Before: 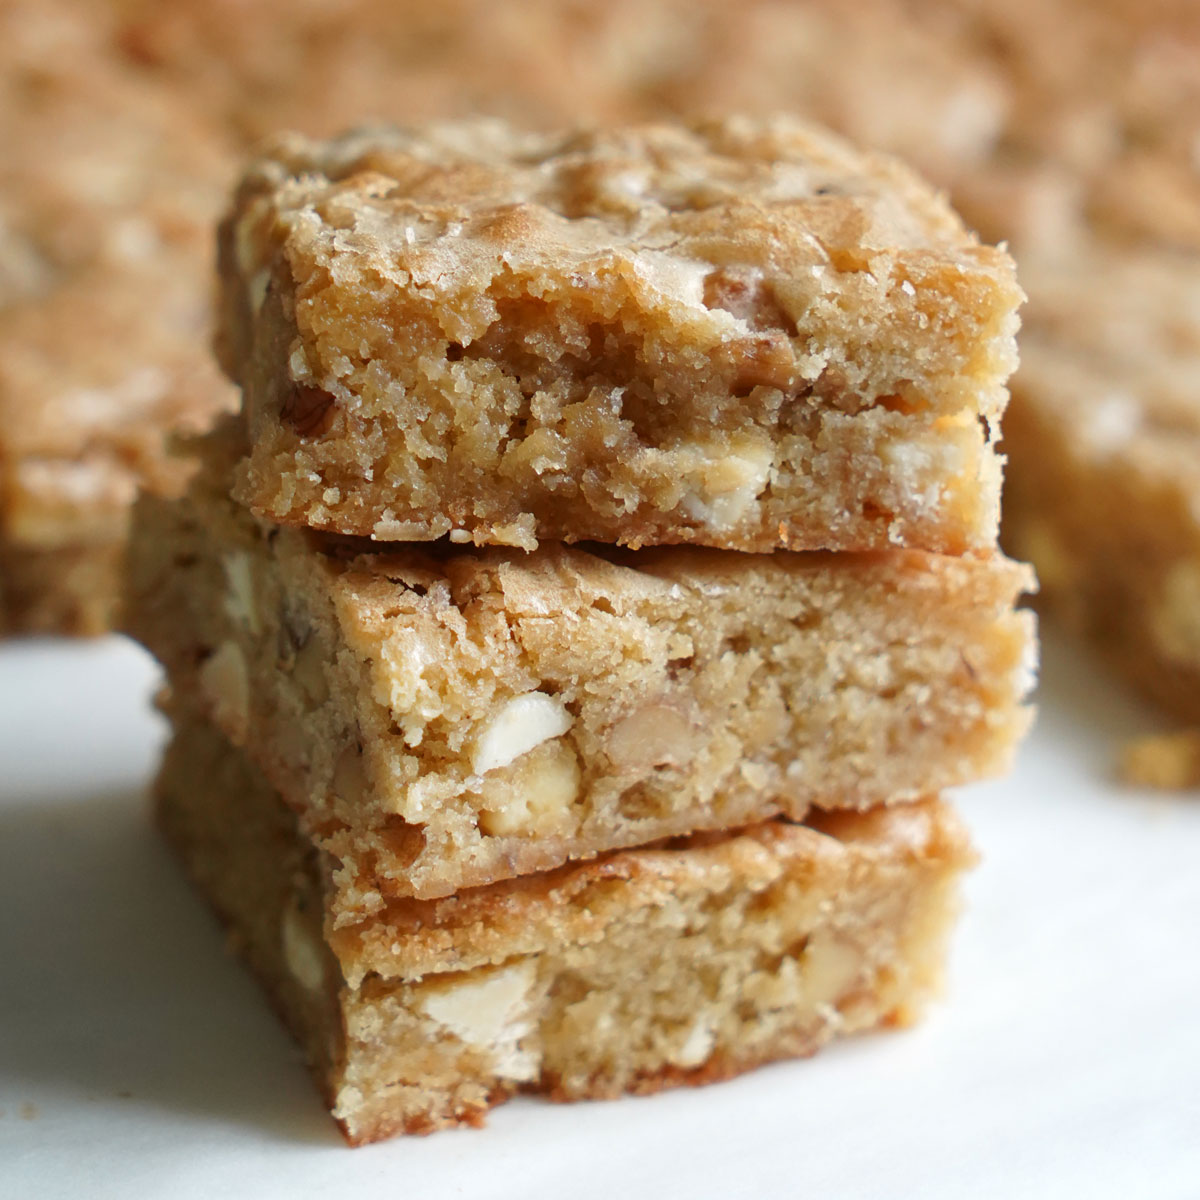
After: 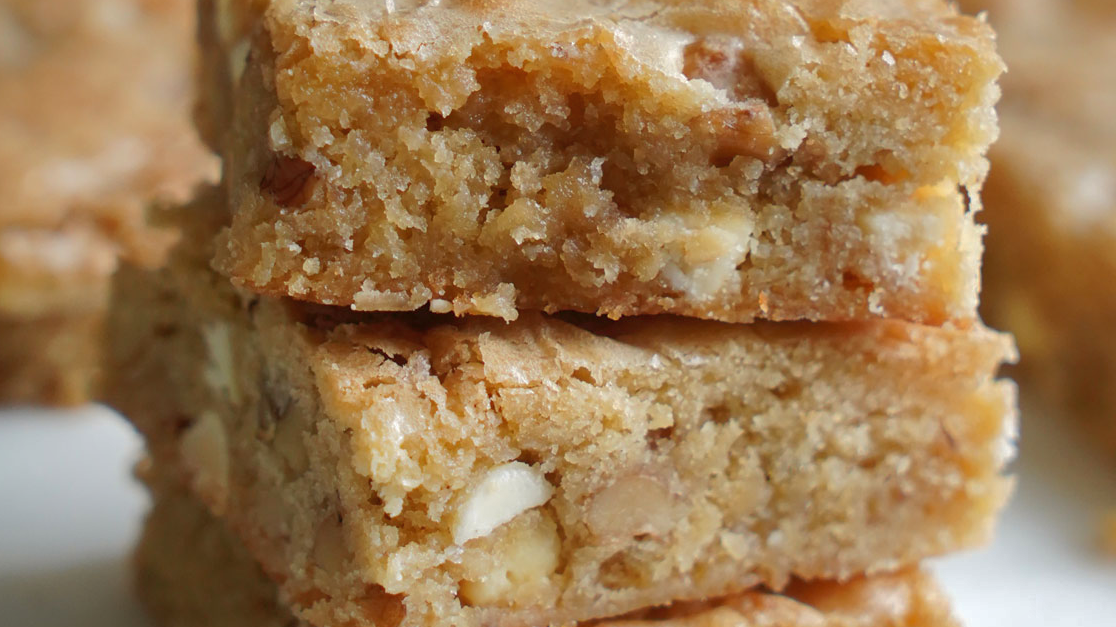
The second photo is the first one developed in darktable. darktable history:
crop: left 1.744%, top 19.225%, right 5.069%, bottom 28.357%
shadows and highlights: highlights -60
